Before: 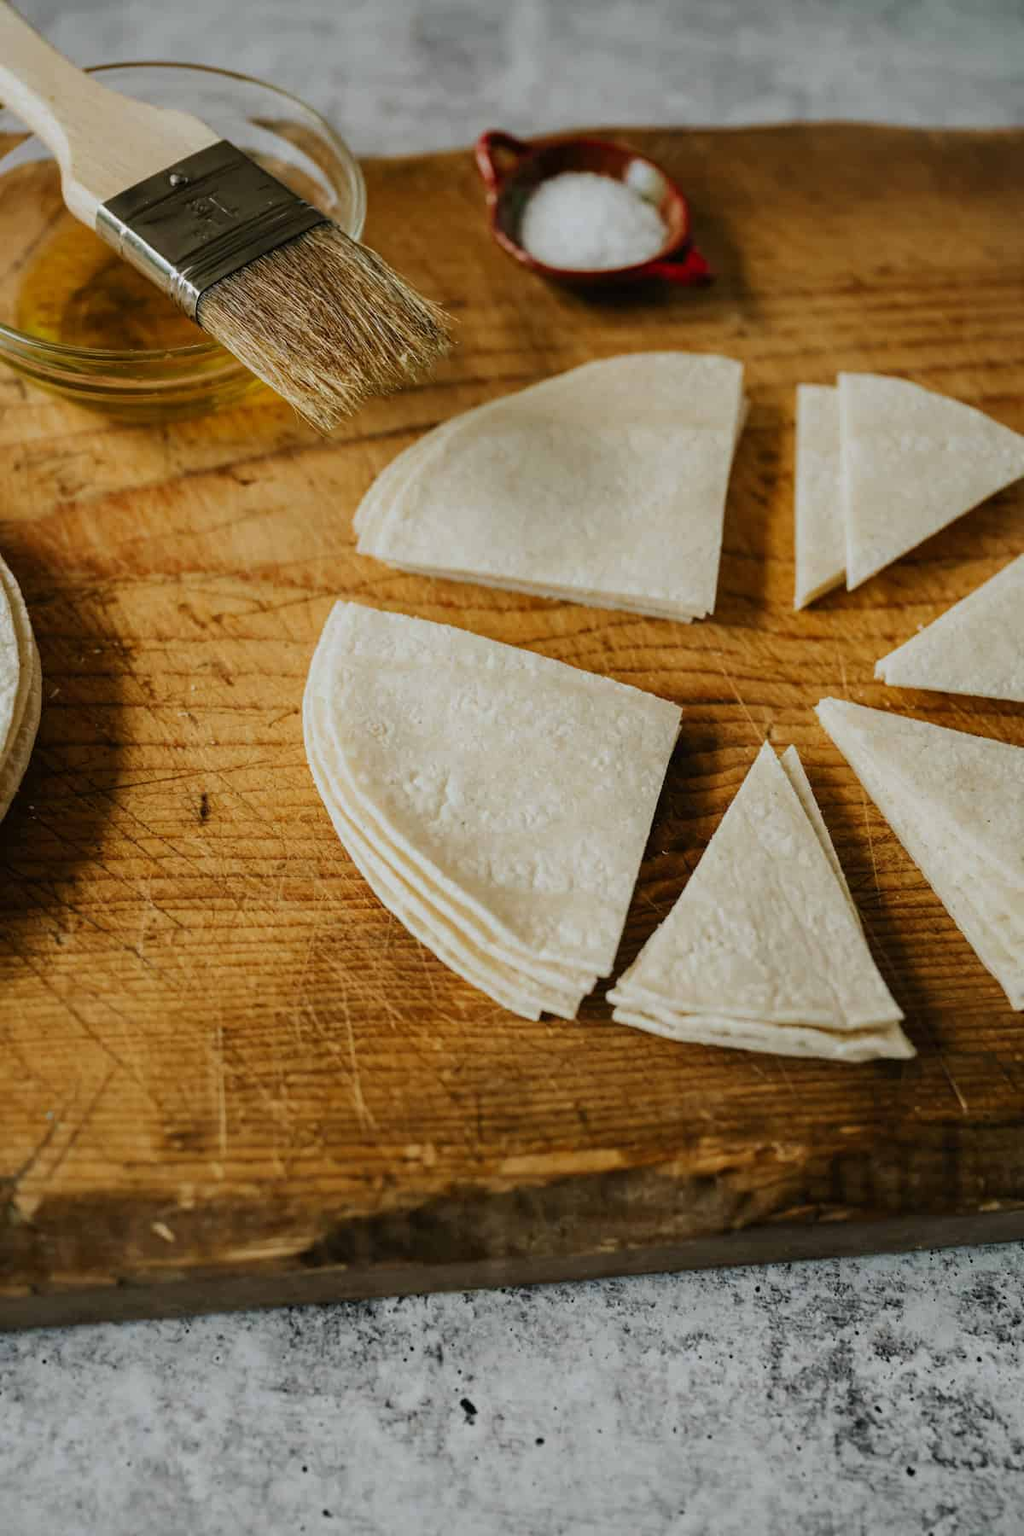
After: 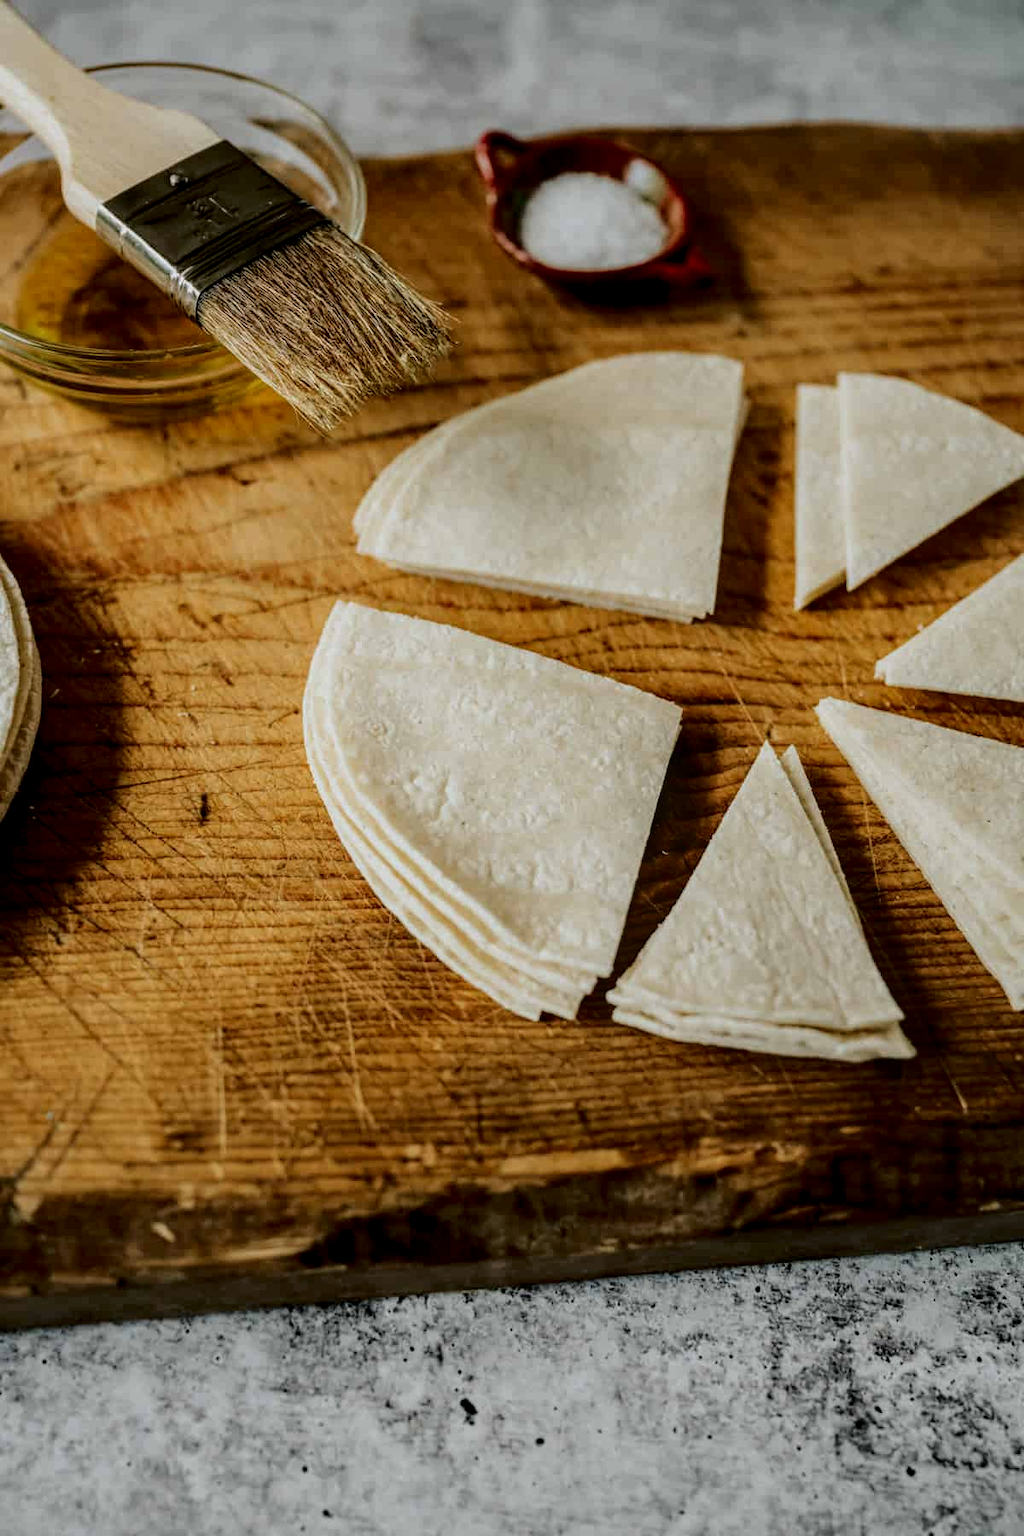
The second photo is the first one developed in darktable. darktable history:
local contrast: detail 130%
fill light: exposure -2 EV, width 8.6
